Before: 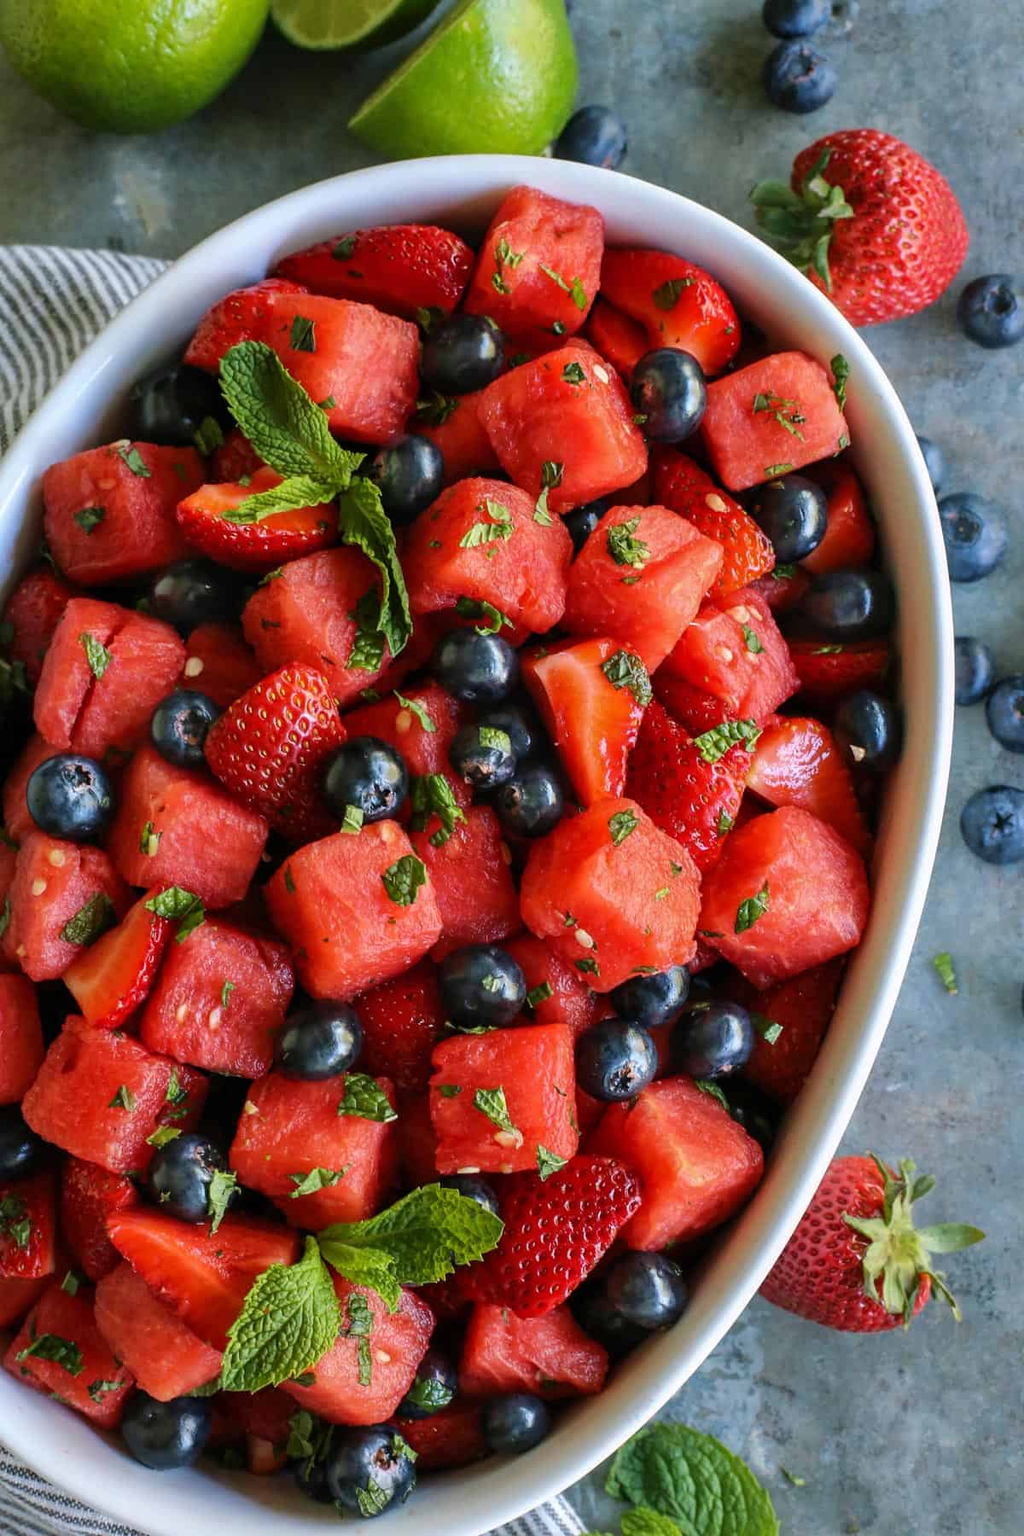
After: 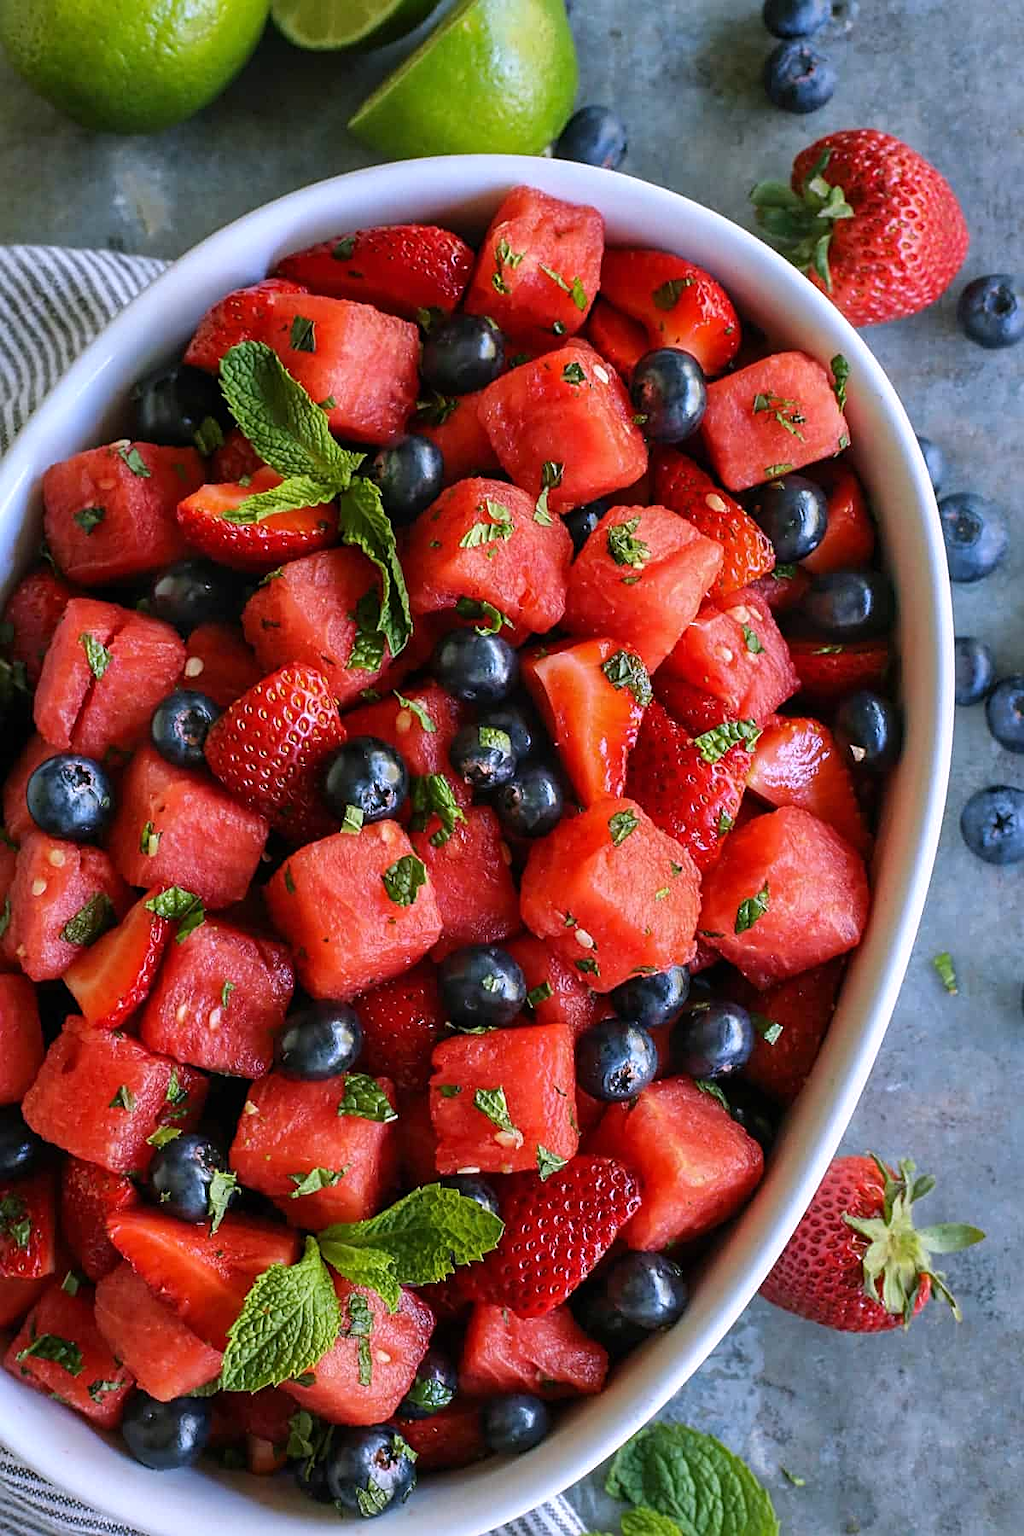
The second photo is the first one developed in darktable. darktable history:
white balance: red 1.004, blue 1.096
sharpen: on, module defaults
